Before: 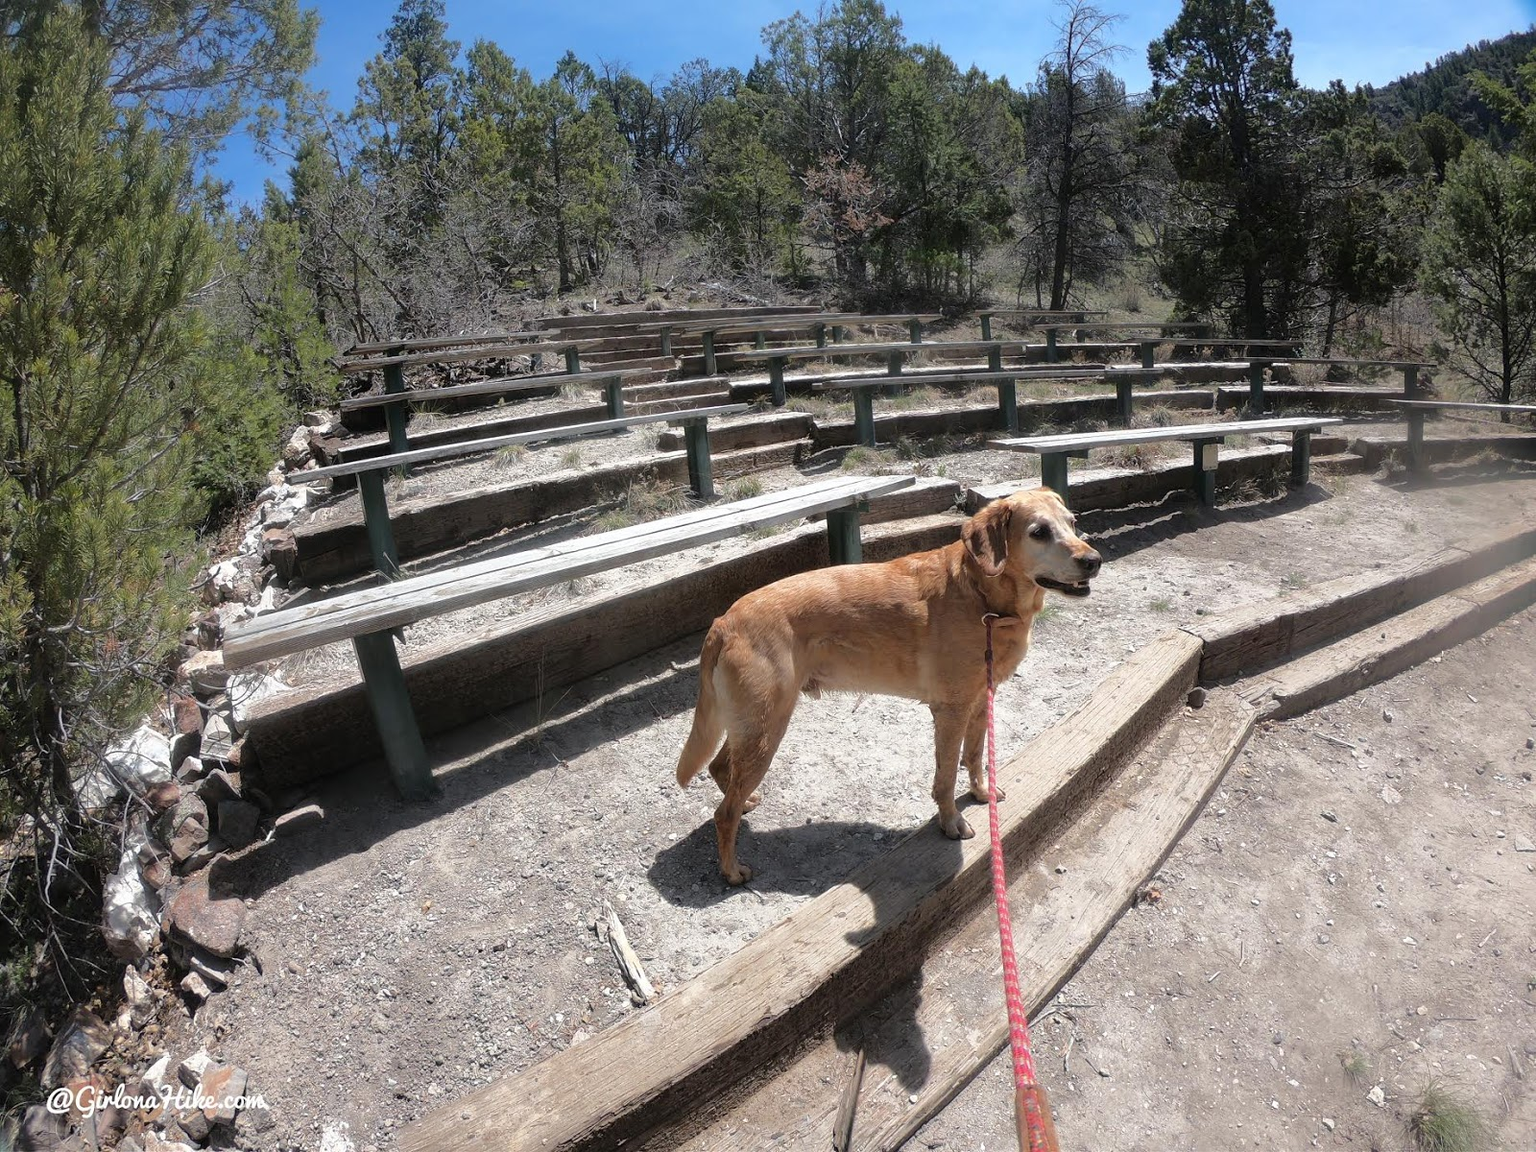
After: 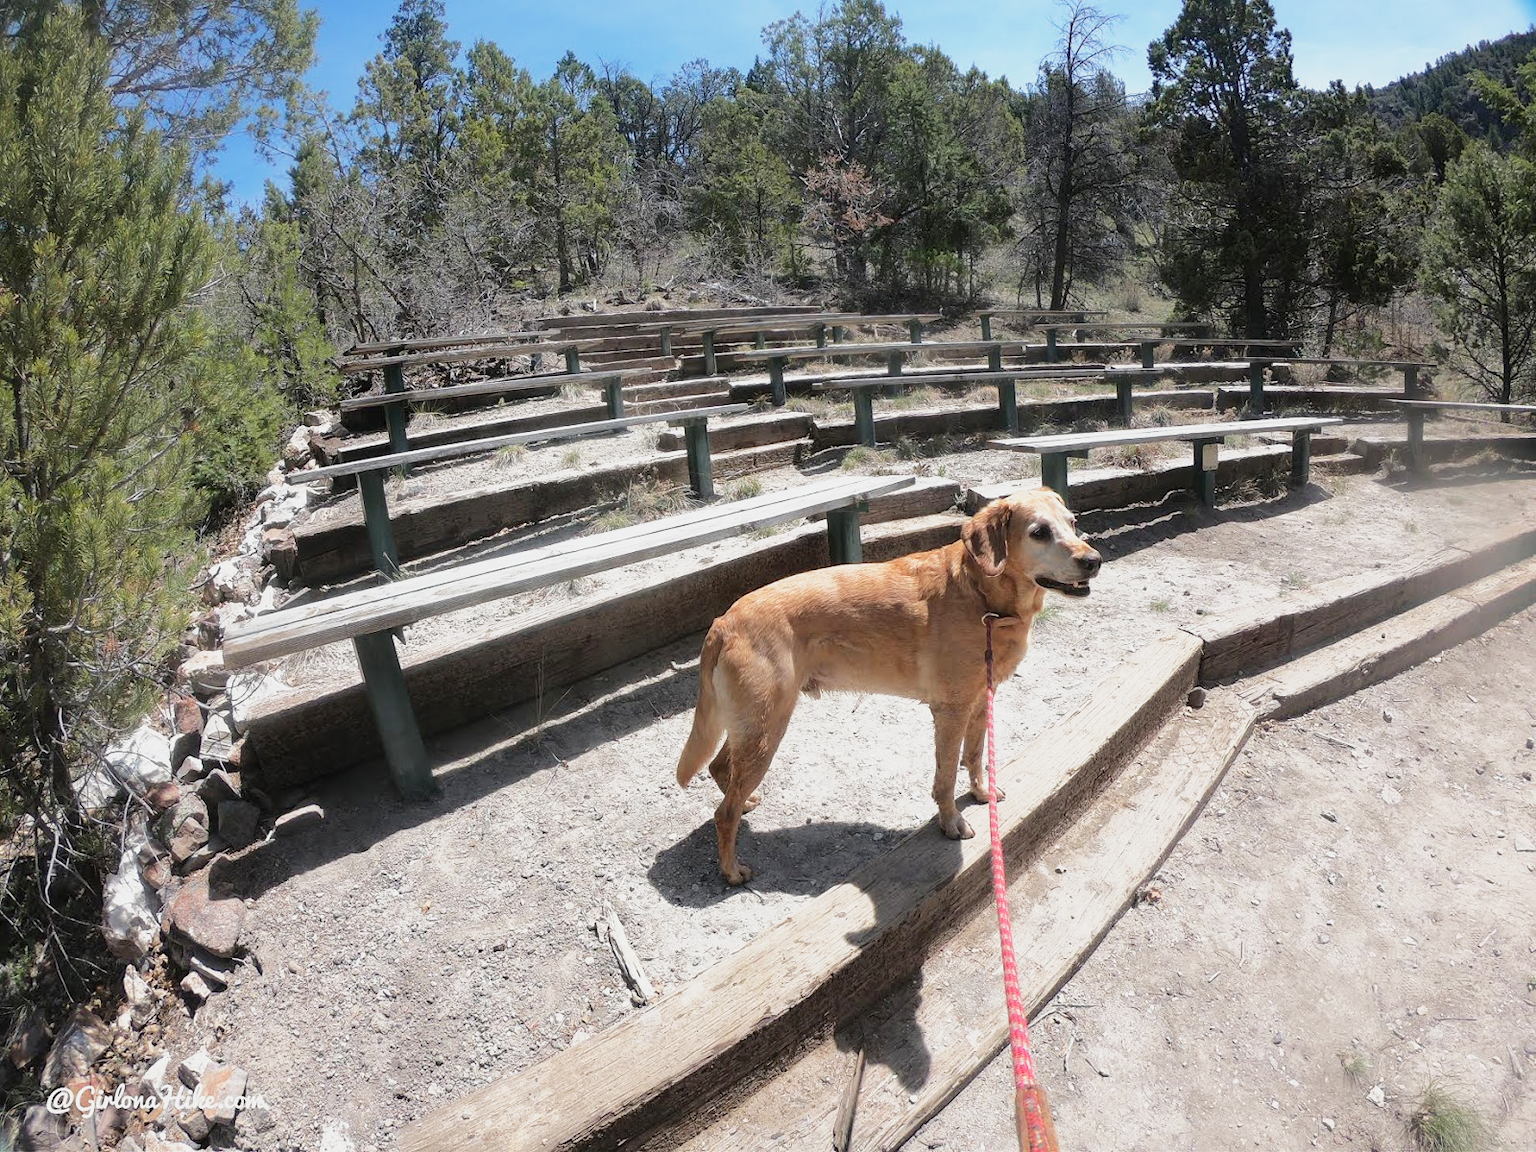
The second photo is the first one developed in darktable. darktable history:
base curve: curves: ch0 [(0, 0) (0.088, 0.125) (0.176, 0.251) (0.354, 0.501) (0.613, 0.749) (1, 0.877)], preserve colors none
